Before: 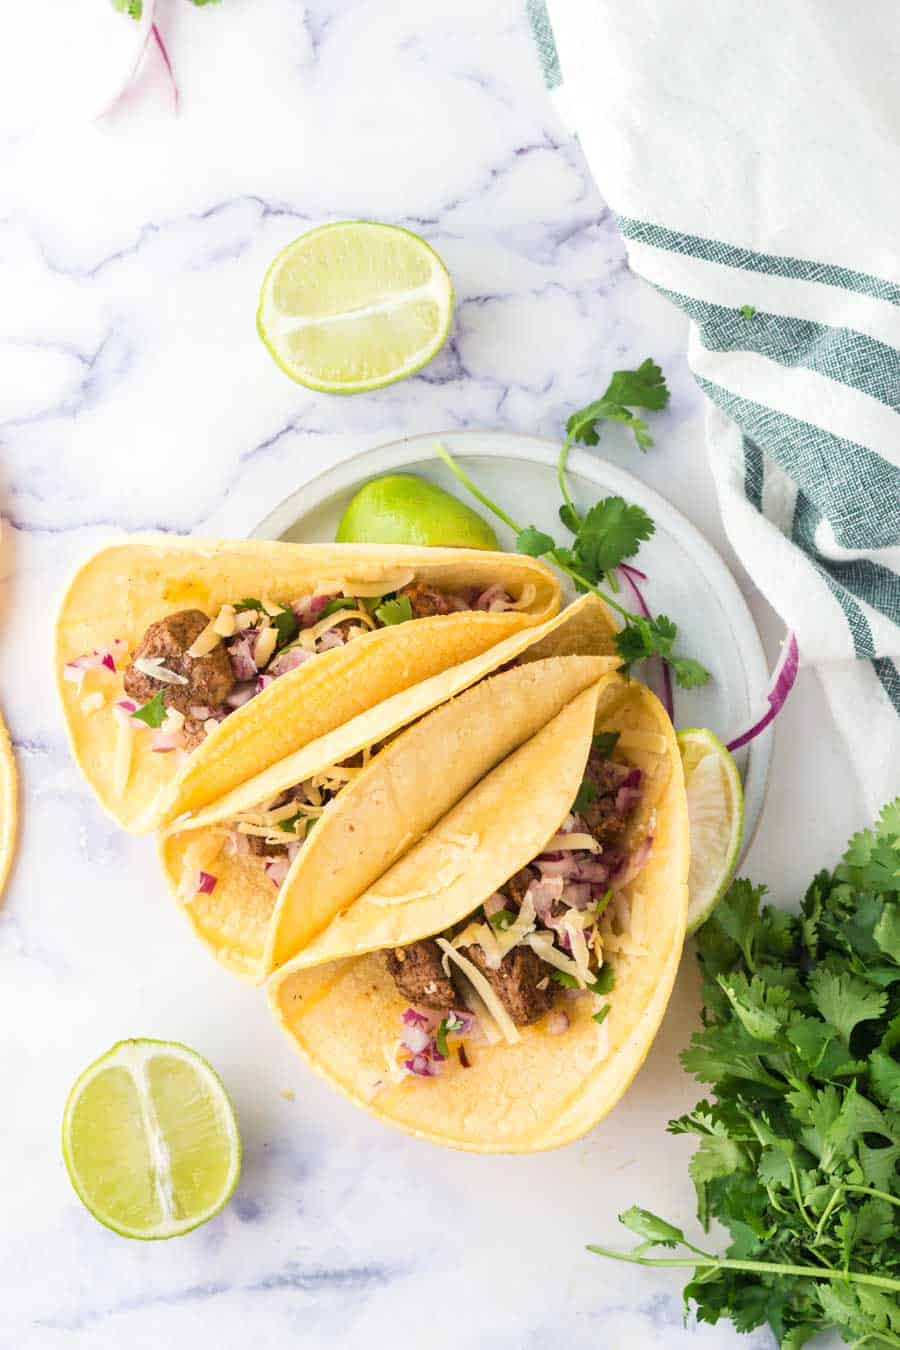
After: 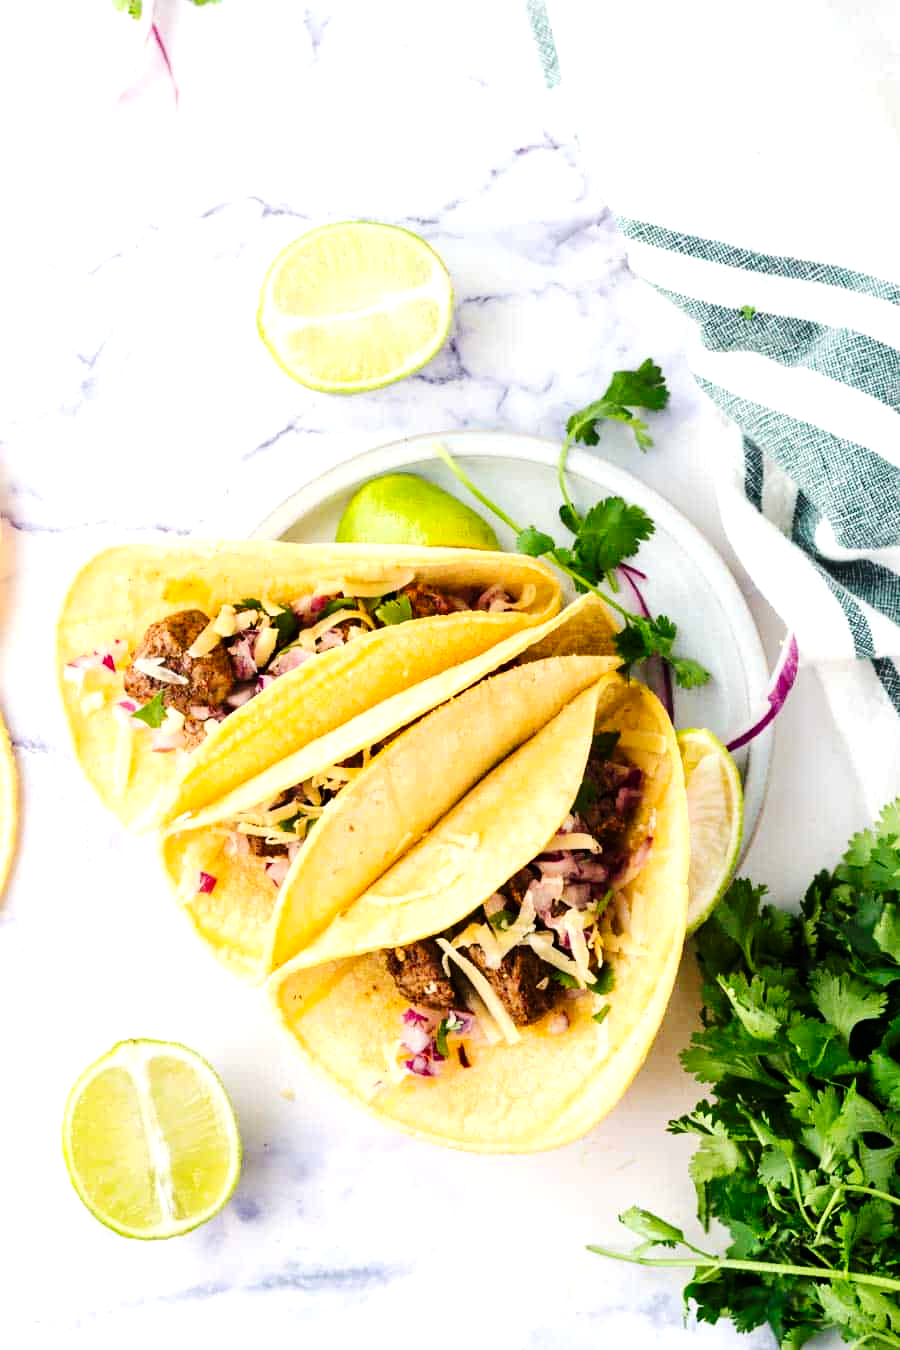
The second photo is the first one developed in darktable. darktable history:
tone equalizer: -8 EV -0.39 EV, -7 EV -0.36 EV, -6 EV -0.315 EV, -5 EV -0.238 EV, -3 EV 0.201 EV, -2 EV 0.357 EV, -1 EV 0.369 EV, +0 EV 0.416 EV, edges refinement/feathering 500, mask exposure compensation -1.57 EV, preserve details no
tone curve: curves: ch0 [(0, 0) (0.106, 0.026) (0.275, 0.155) (0.392, 0.314) (0.513, 0.481) (0.657, 0.667) (1, 1)]; ch1 [(0, 0) (0.5, 0.511) (0.536, 0.579) (0.587, 0.69) (1, 1)]; ch2 [(0, 0) (0.5, 0.5) (0.55, 0.552) (0.625, 0.699) (1, 1)], preserve colors none
color correction: highlights b* 0.008
